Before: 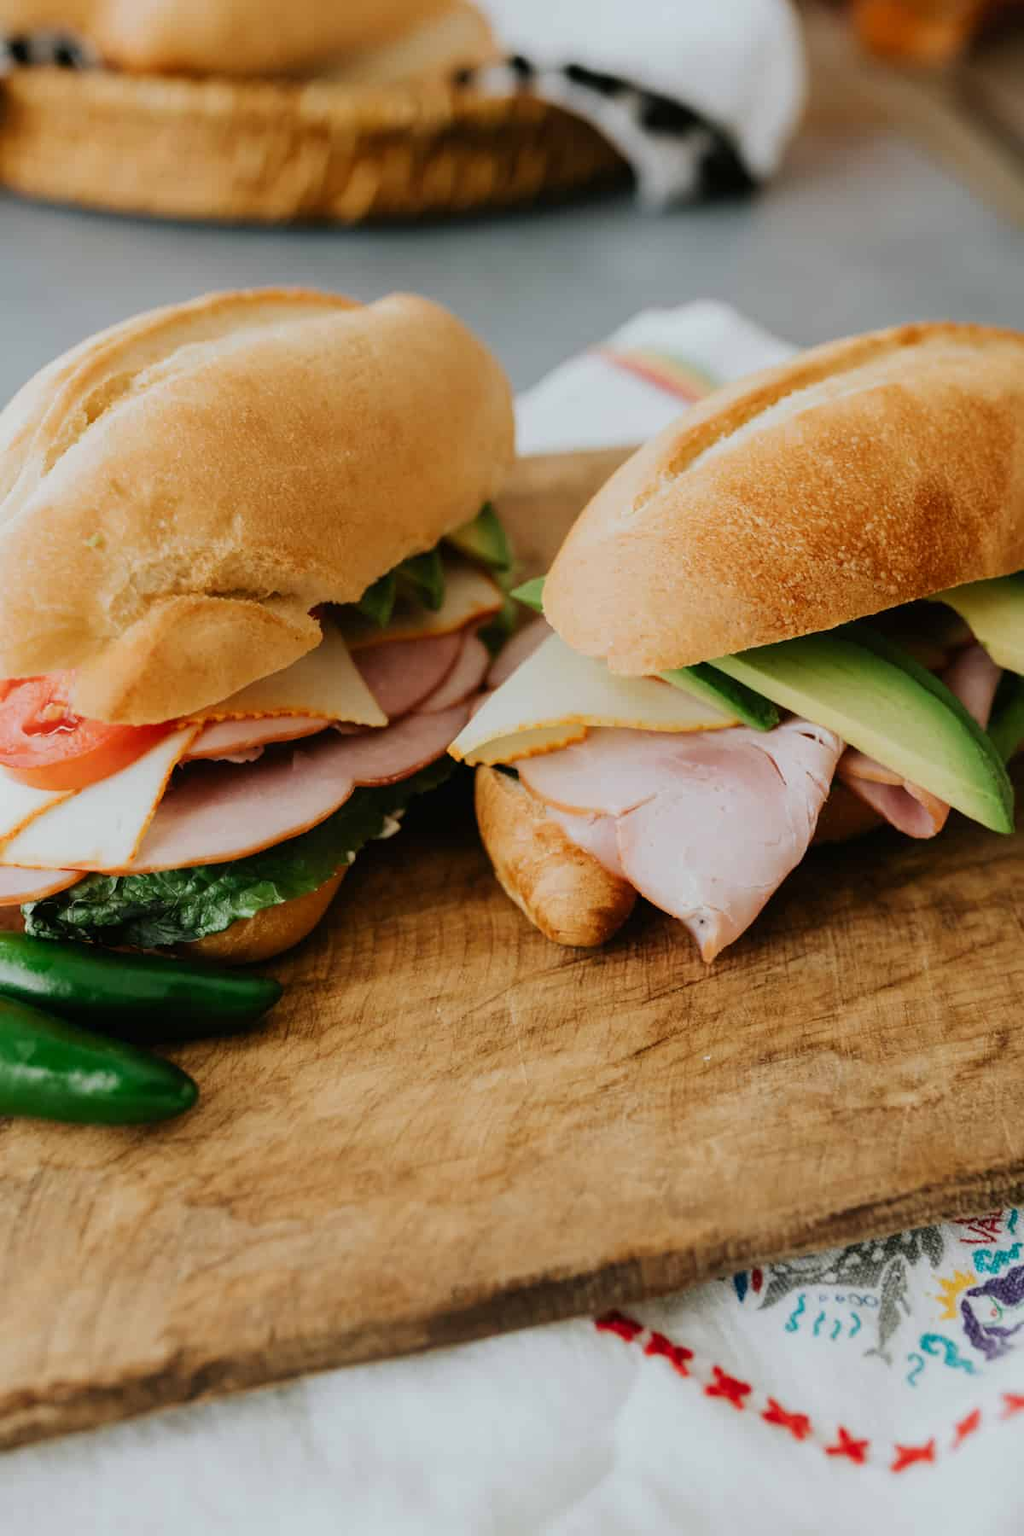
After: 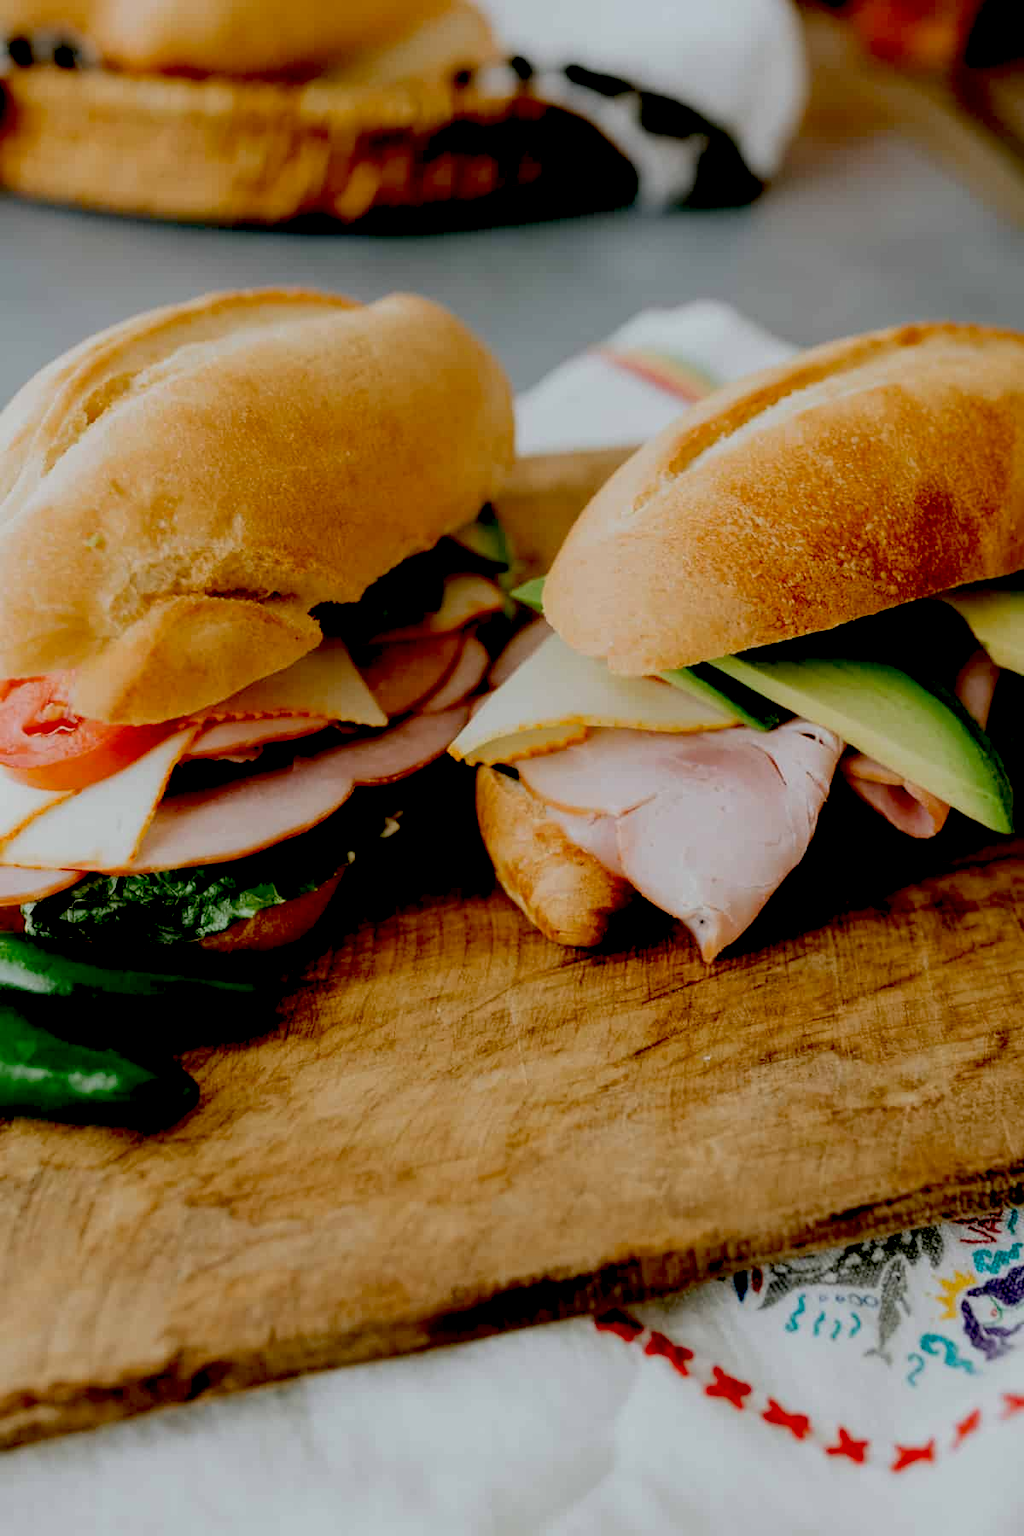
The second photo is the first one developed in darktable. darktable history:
exposure: black level correction 0.046, exposure -0.23 EV, compensate exposure bias true, compensate highlight preservation false
tone equalizer: on, module defaults
